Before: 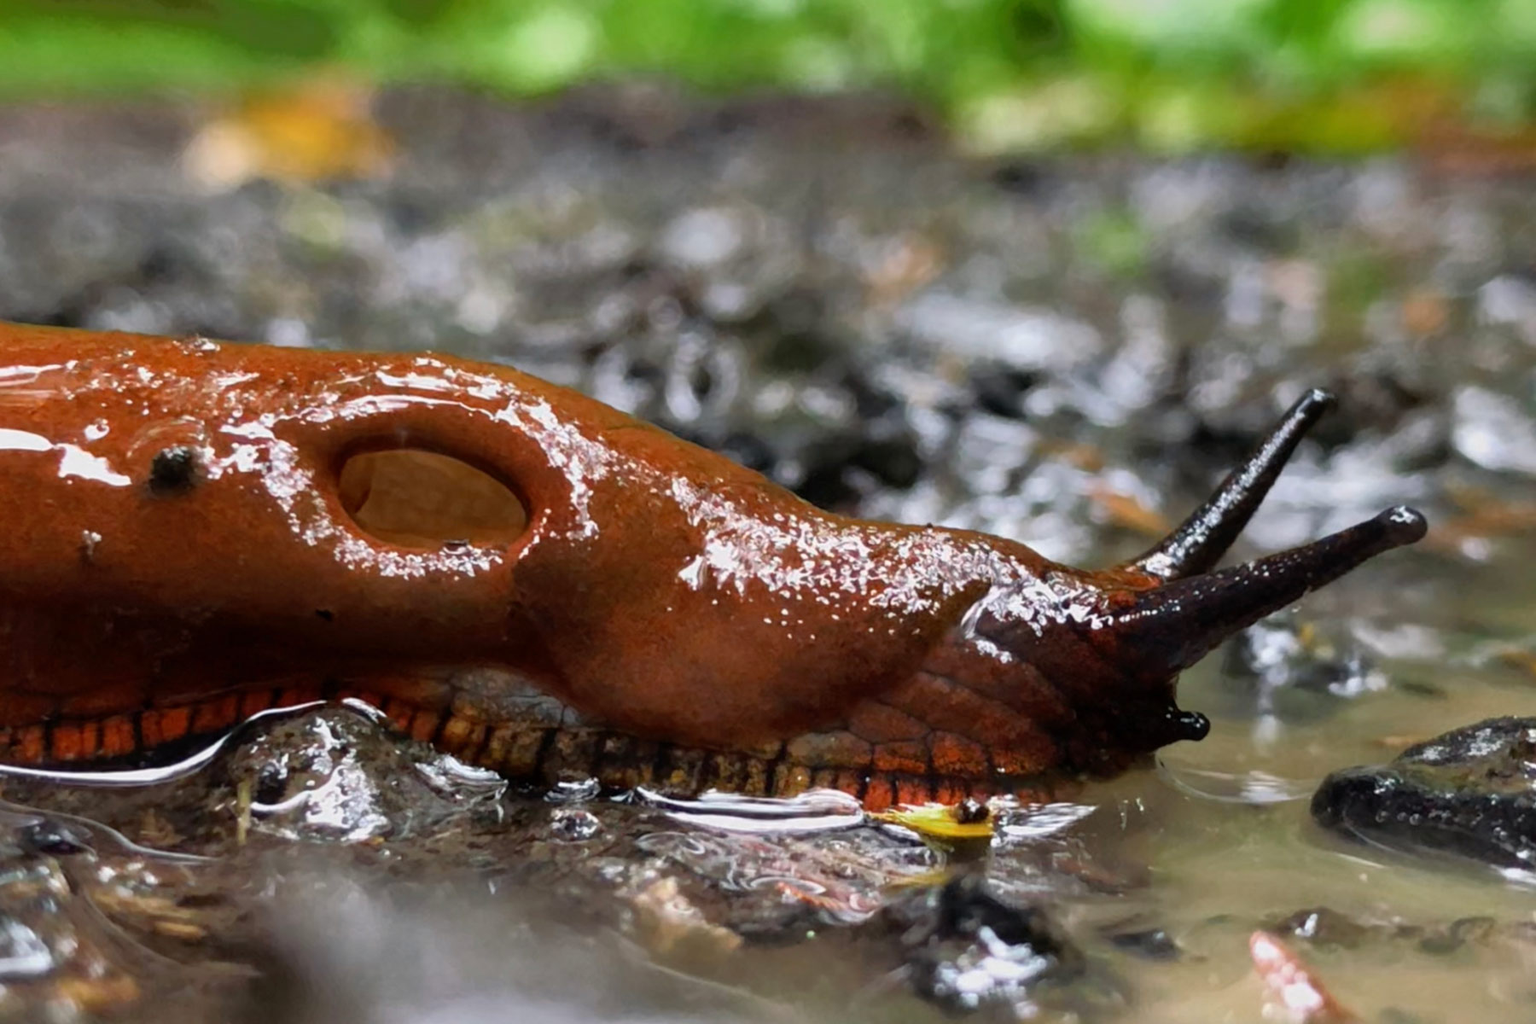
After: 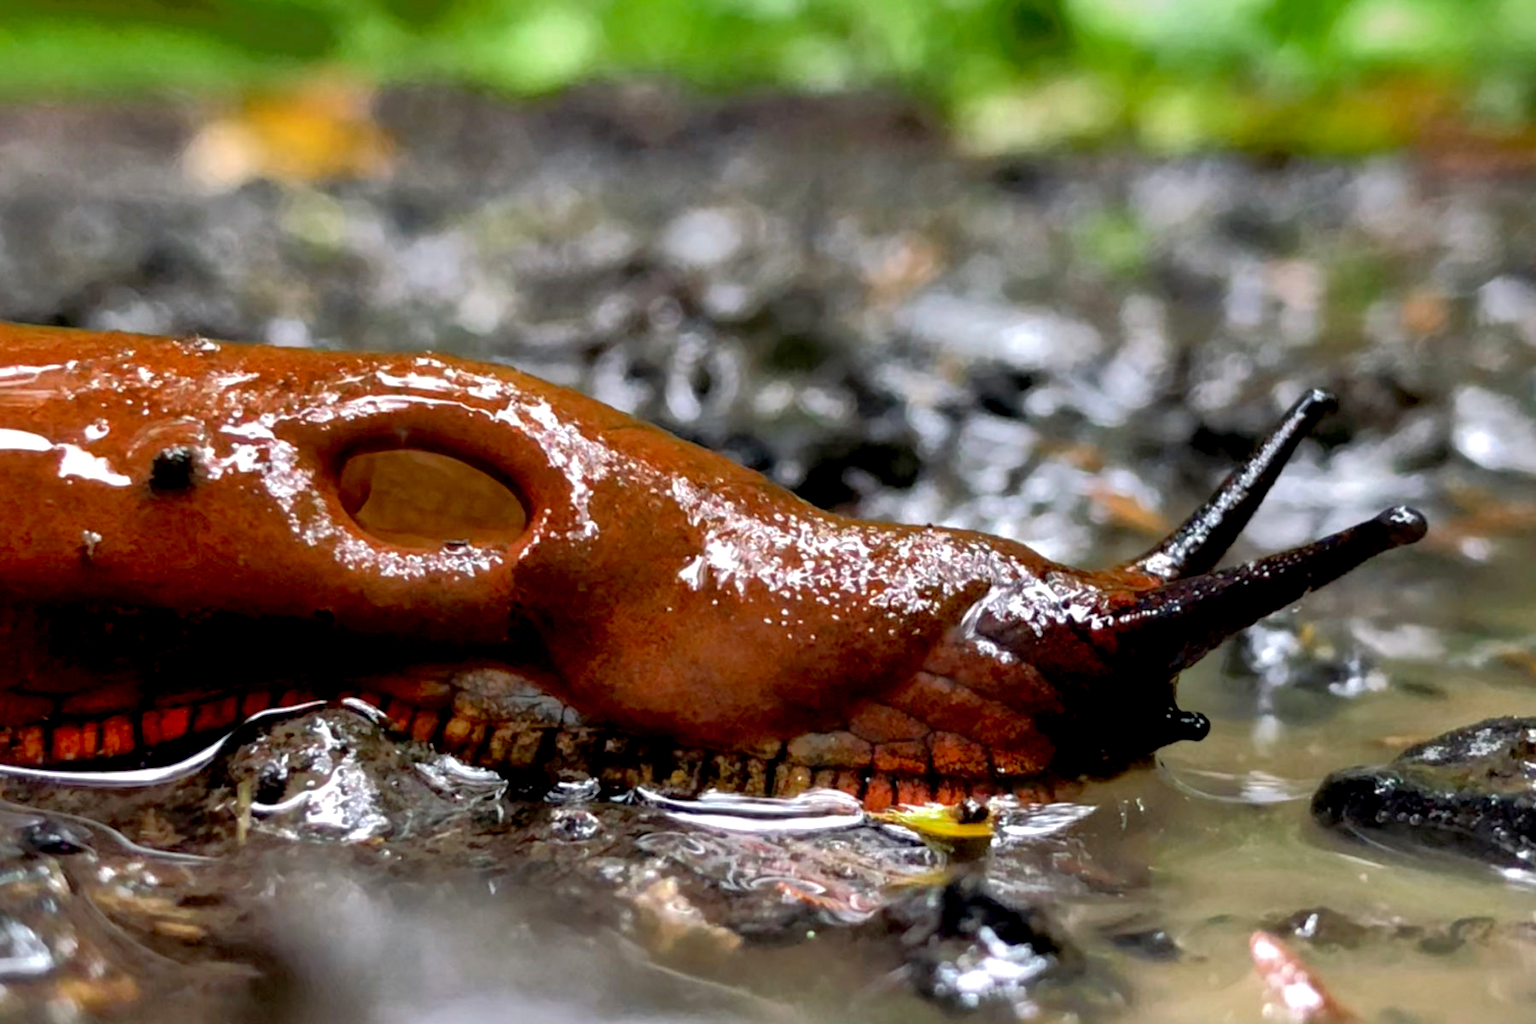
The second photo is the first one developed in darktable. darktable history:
shadows and highlights: on, module defaults
exposure: black level correction 0.01, exposure 0.014 EV, compensate highlight preservation false
base curve: preserve colors none
tone equalizer: -8 EV -0.417 EV, -7 EV -0.389 EV, -6 EV -0.333 EV, -5 EV -0.222 EV, -3 EV 0.222 EV, -2 EV 0.333 EV, -1 EV 0.389 EV, +0 EV 0.417 EV, edges refinement/feathering 500, mask exposure compensation -1.57 EV, preserve details no
